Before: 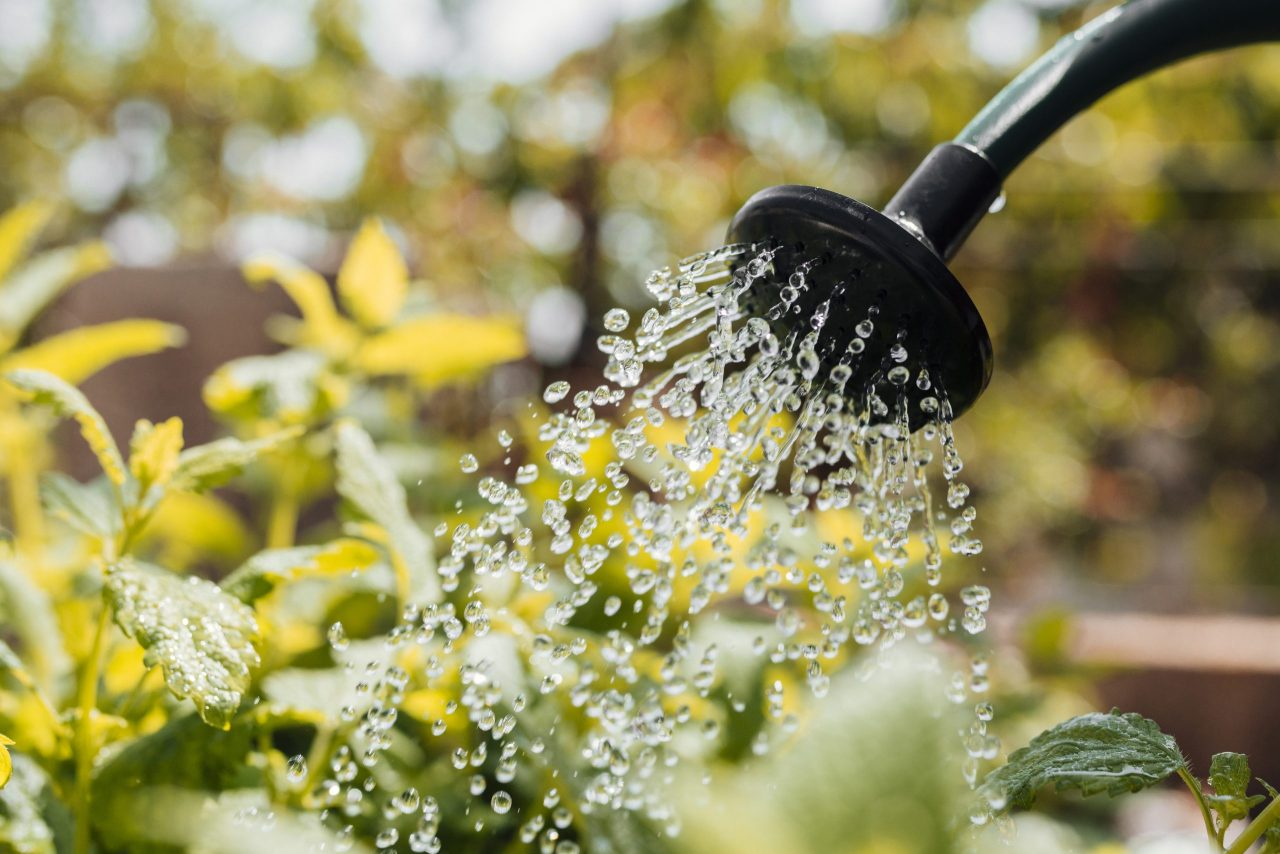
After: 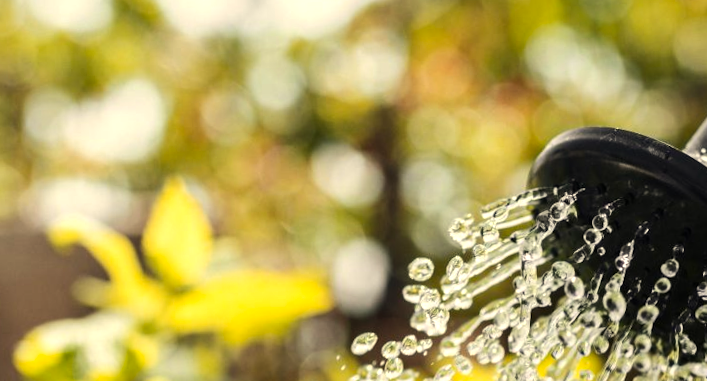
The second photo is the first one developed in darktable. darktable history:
color correction: highlights a* 1.39, highlights b* 17.83
crop: left 15.306%, top 9.065%, right 30.789%, bottom 48.638%
rotate and perspective: rotation -2.22°, lens shift (horizontal) -0.022, automatic cropping off
tone equalizer: -8 EV -0.417 EV, -7 EV -0.389 EV, -6 EV -0.333 EV, -5 EV -0.222 EV, -3 EV 0.222 EV, -2 EV 0.333 EV, -1 EV 0.389 EV, +0 EV 0.417 EV, edges refinement/feathering 500, mask exposure compensation -1.57 EV, preserve details no
